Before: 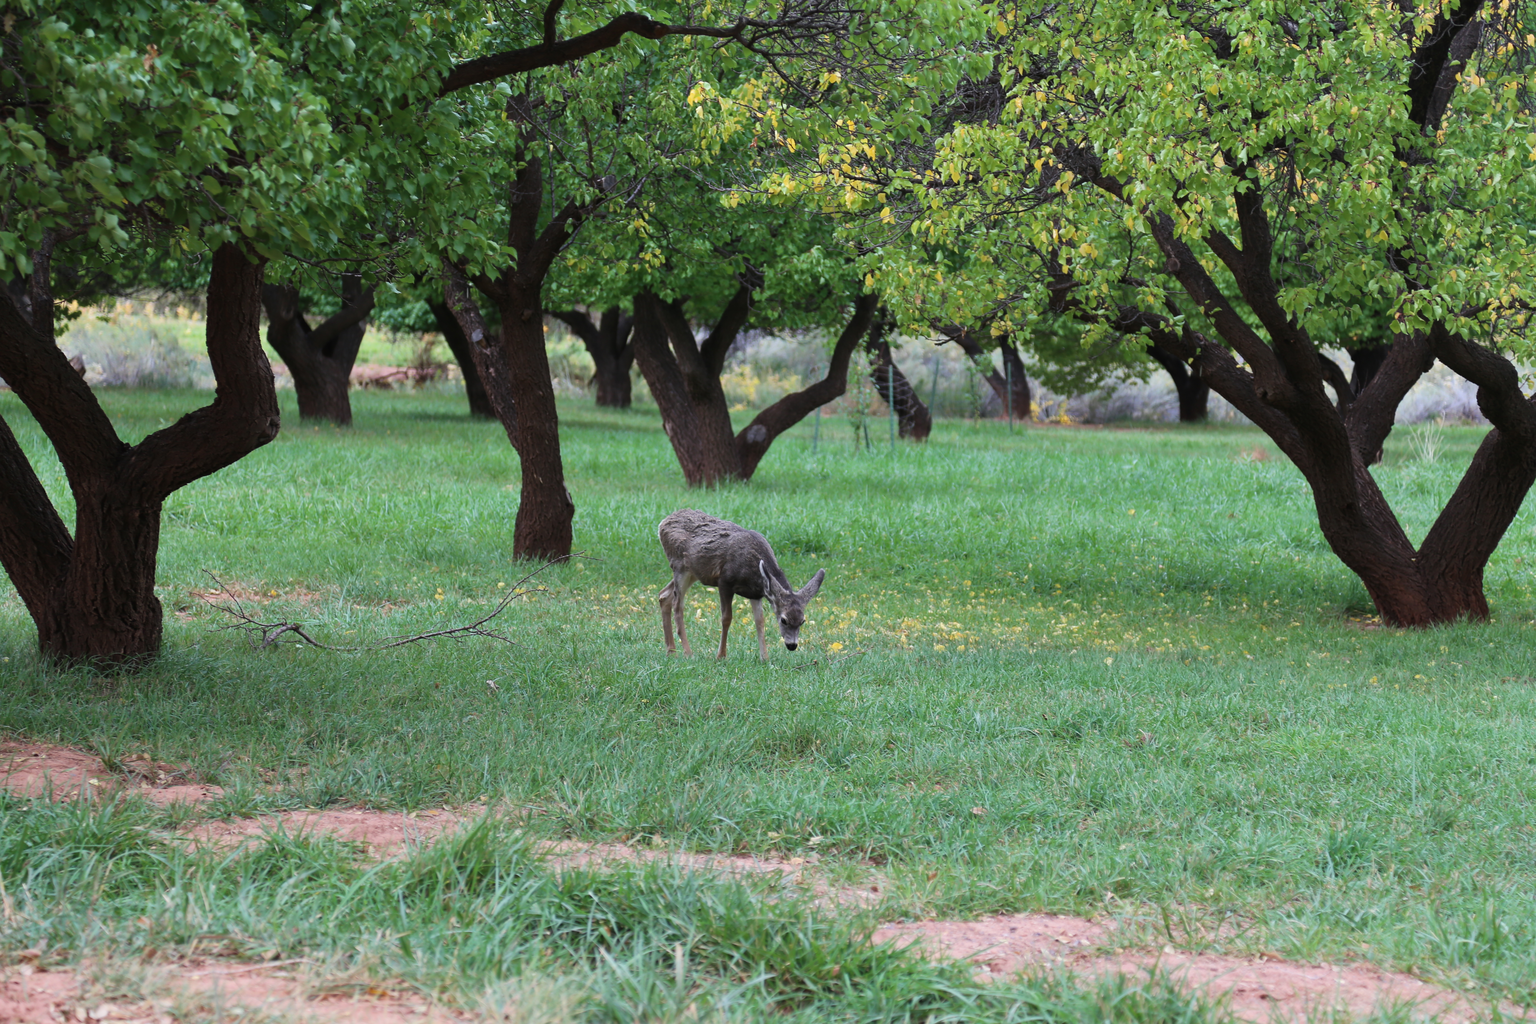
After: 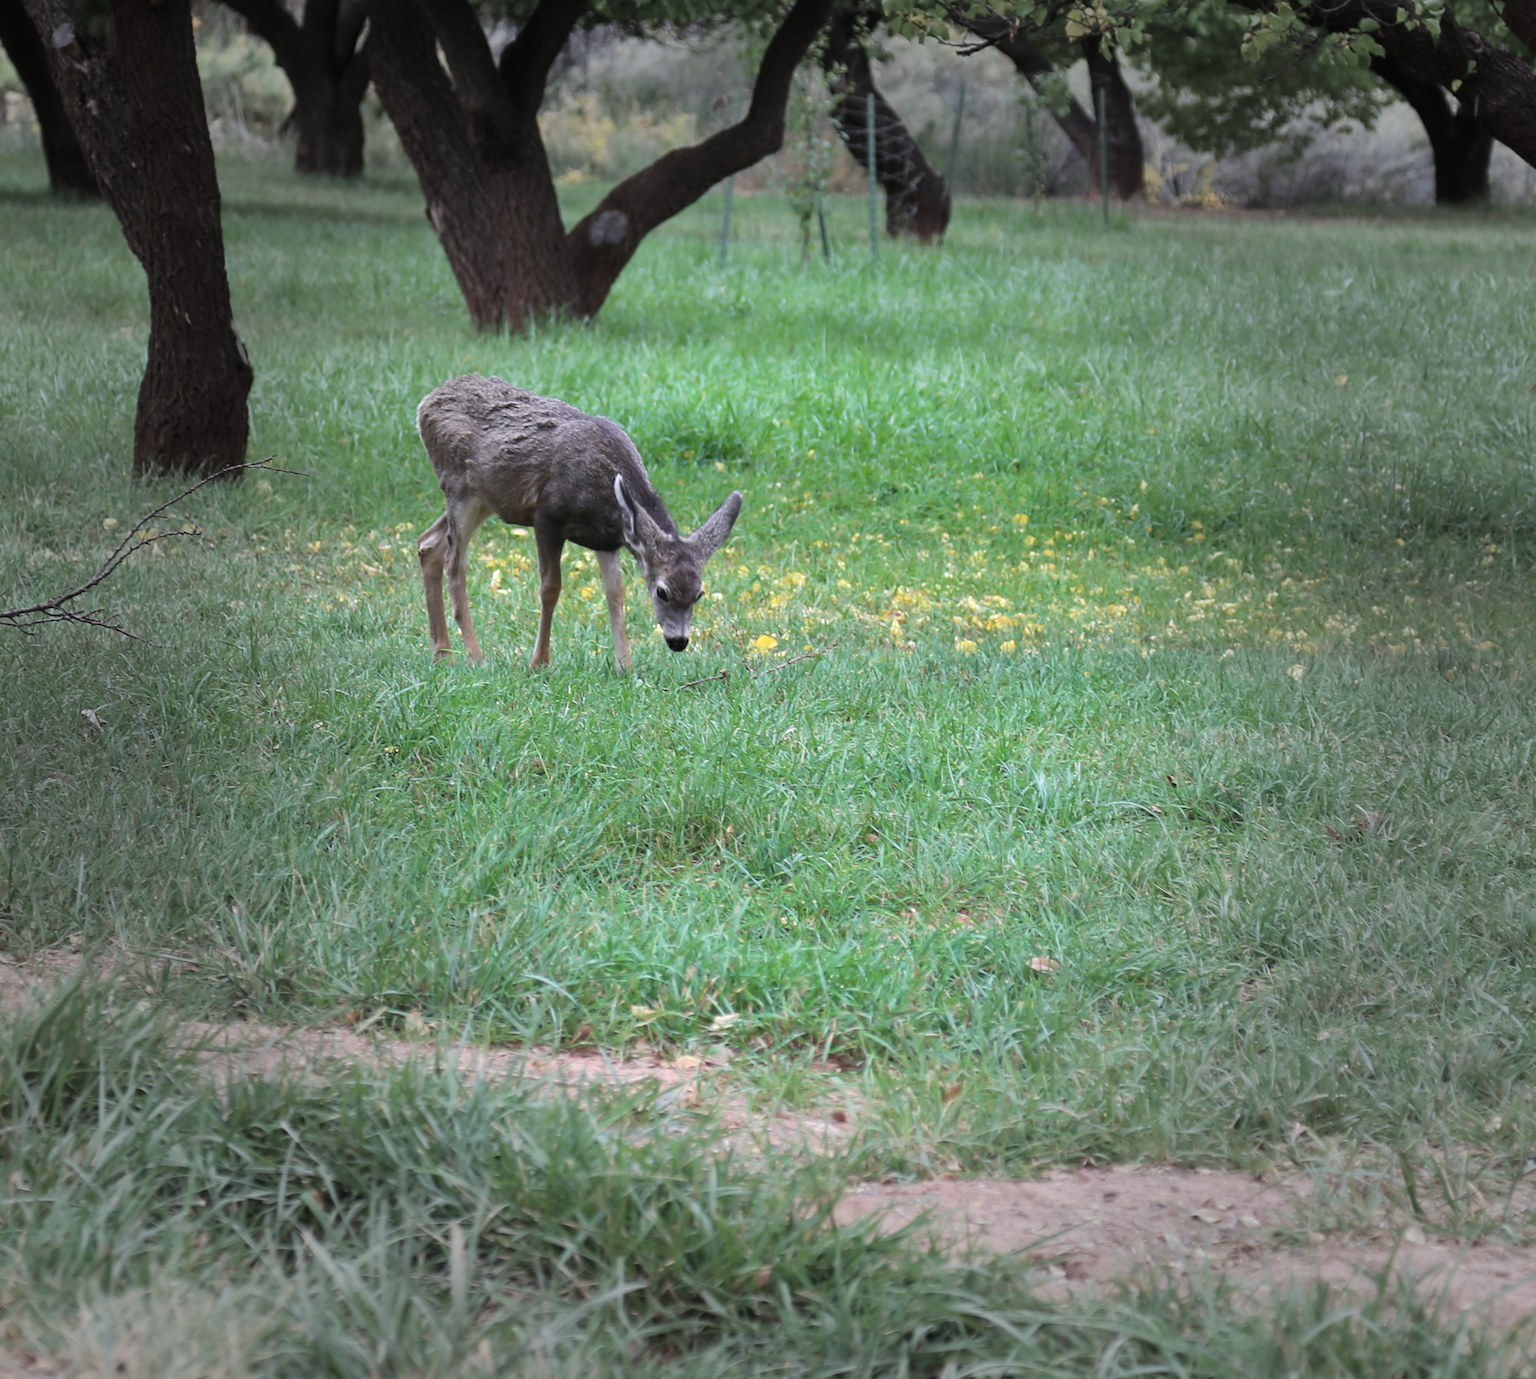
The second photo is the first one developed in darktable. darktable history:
vignetting: fall-off start 40.85%, fall-off radius 41.07%, unbound false
exposure: exposure 0.298 EV, compensate highlight preservation false
crop and rotate: left 28.97%, top 31%, right 19.818%
